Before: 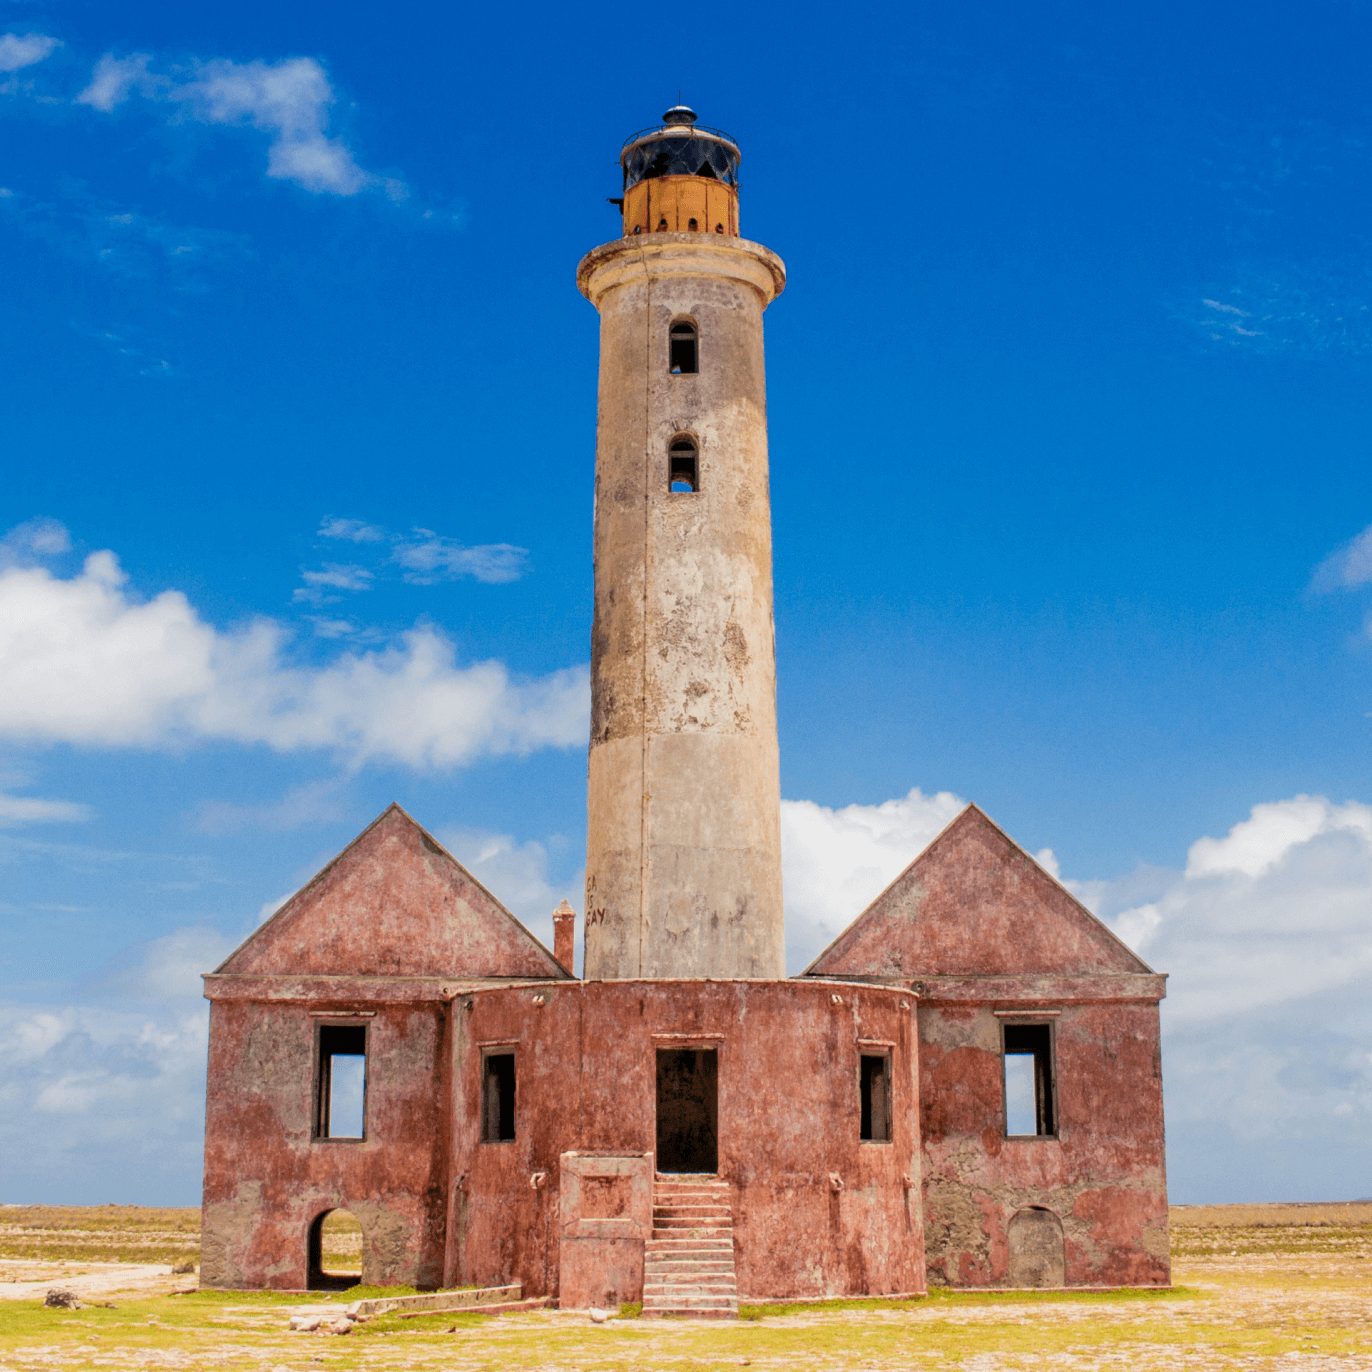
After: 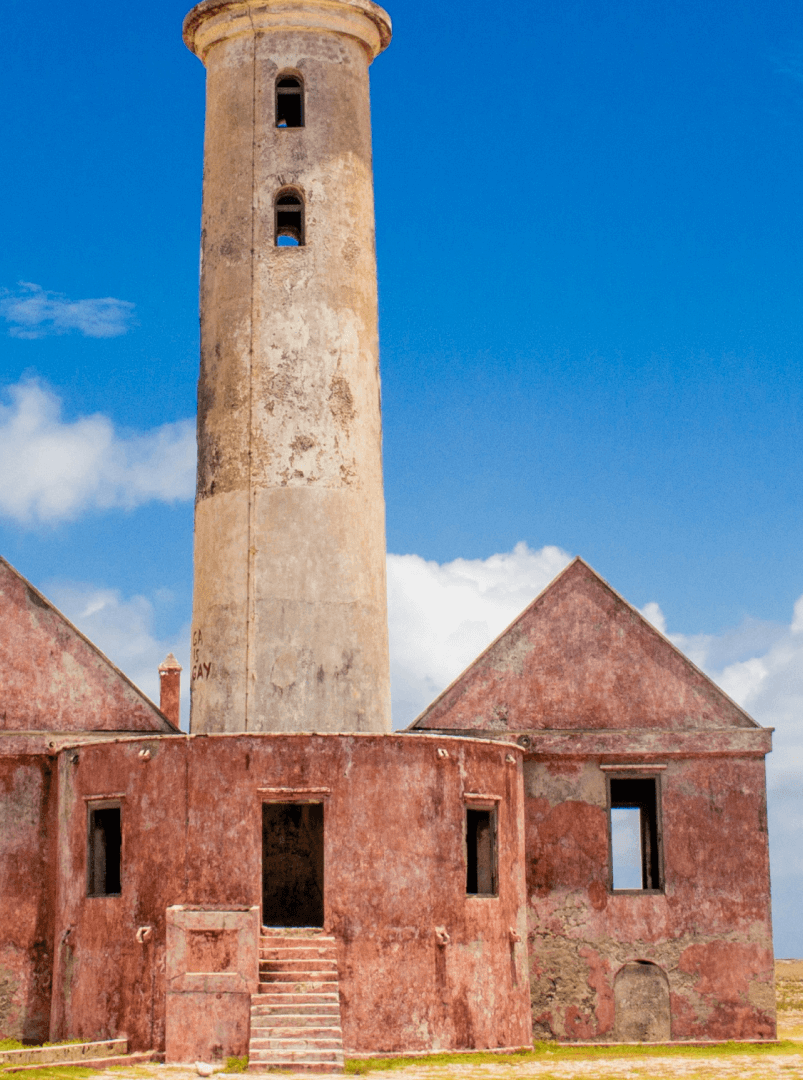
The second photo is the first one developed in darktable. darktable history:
levels: levels [0, 0.492, 0.984]
crop and rotate: left 28.745%, top 17.945%, right 12.68%, bottom 3.314%
